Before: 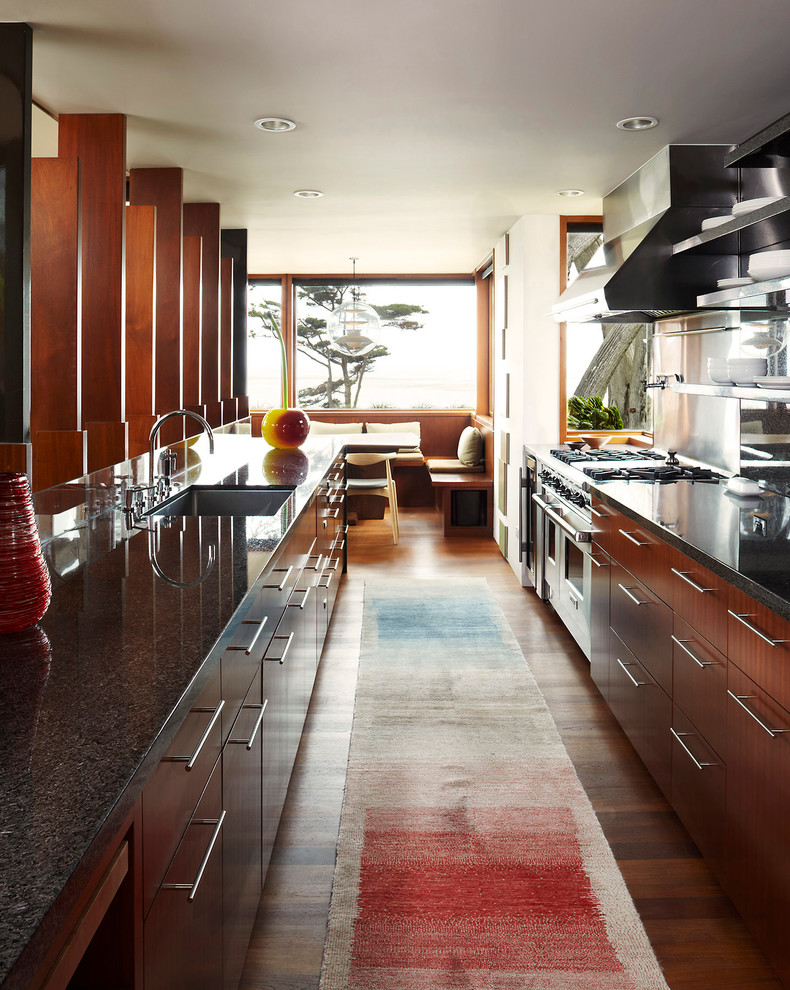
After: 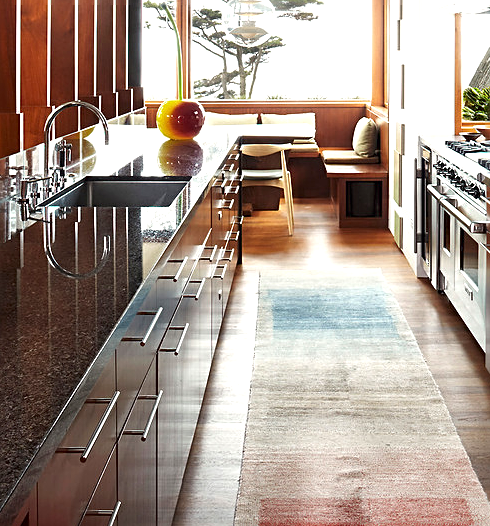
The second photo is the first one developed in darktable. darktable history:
sharpen: on, module defaults
crop: left 13.312%, top 31.28%, right 24.627%, bottom 15.582%
local contrast: mode bilateral grid, contrast 25, coarseness 50, detail 123%, midtone range 0.2
exposure: exposure 0.375 EV, compensate highlight preservation false
